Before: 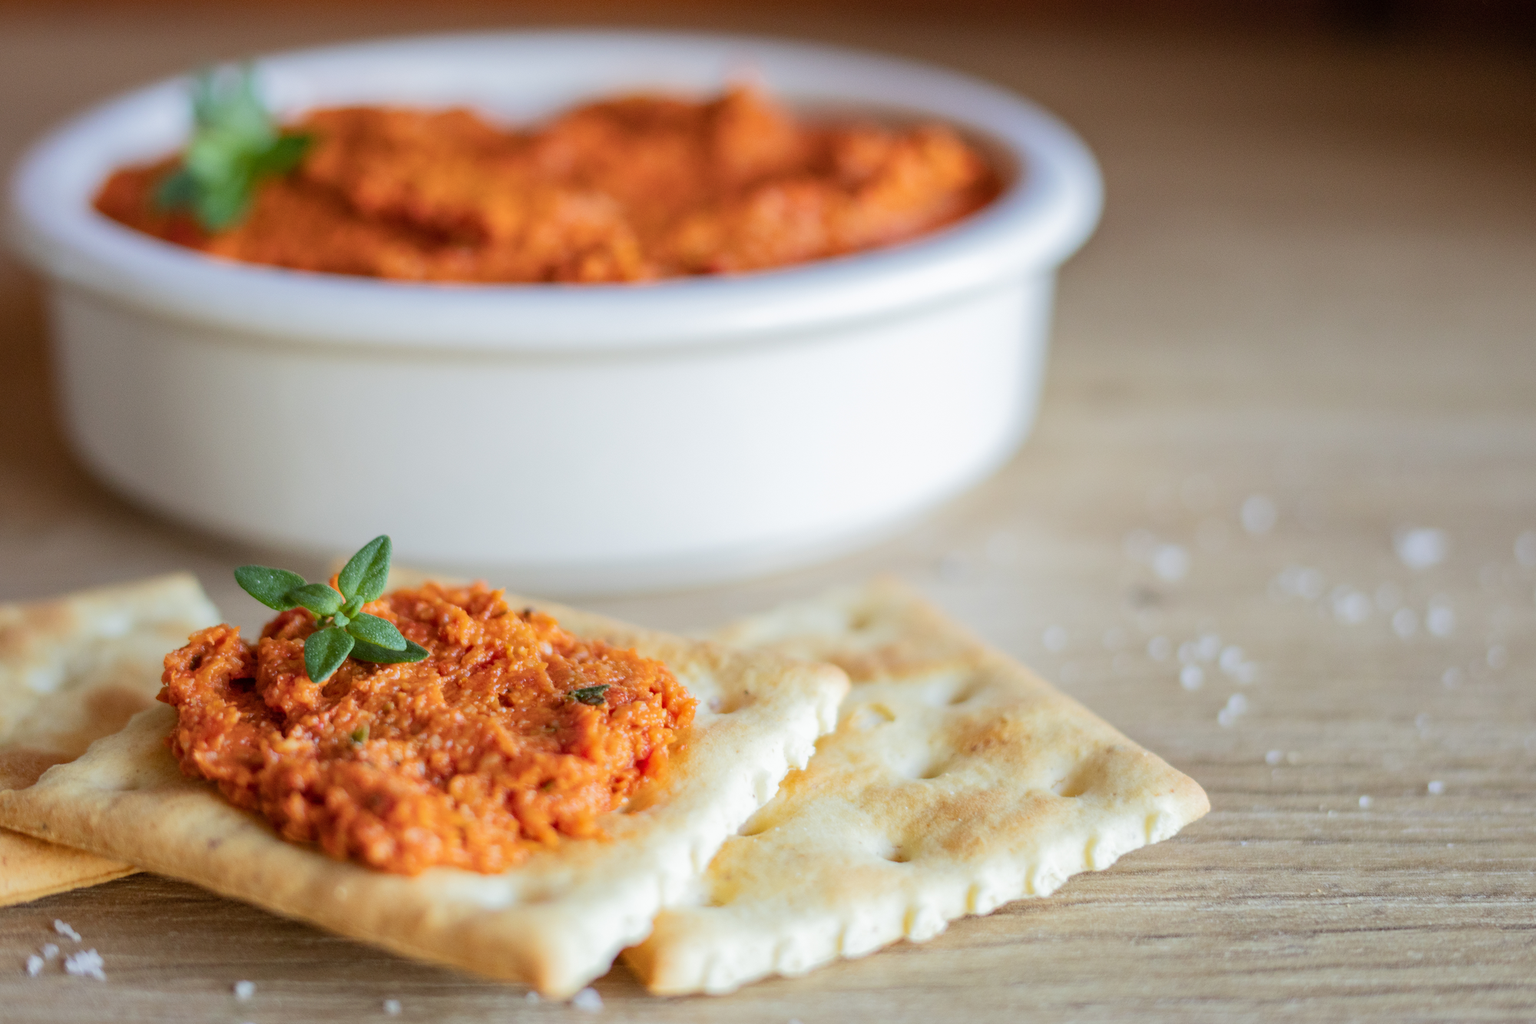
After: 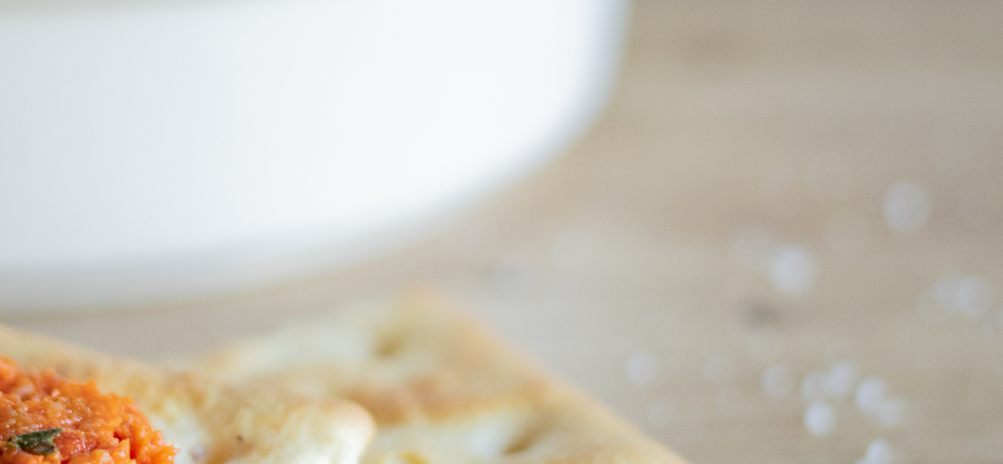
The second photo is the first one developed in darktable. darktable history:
crop: left 36.648%, top 34.782%, right 13.174%, bottom 30.339%
